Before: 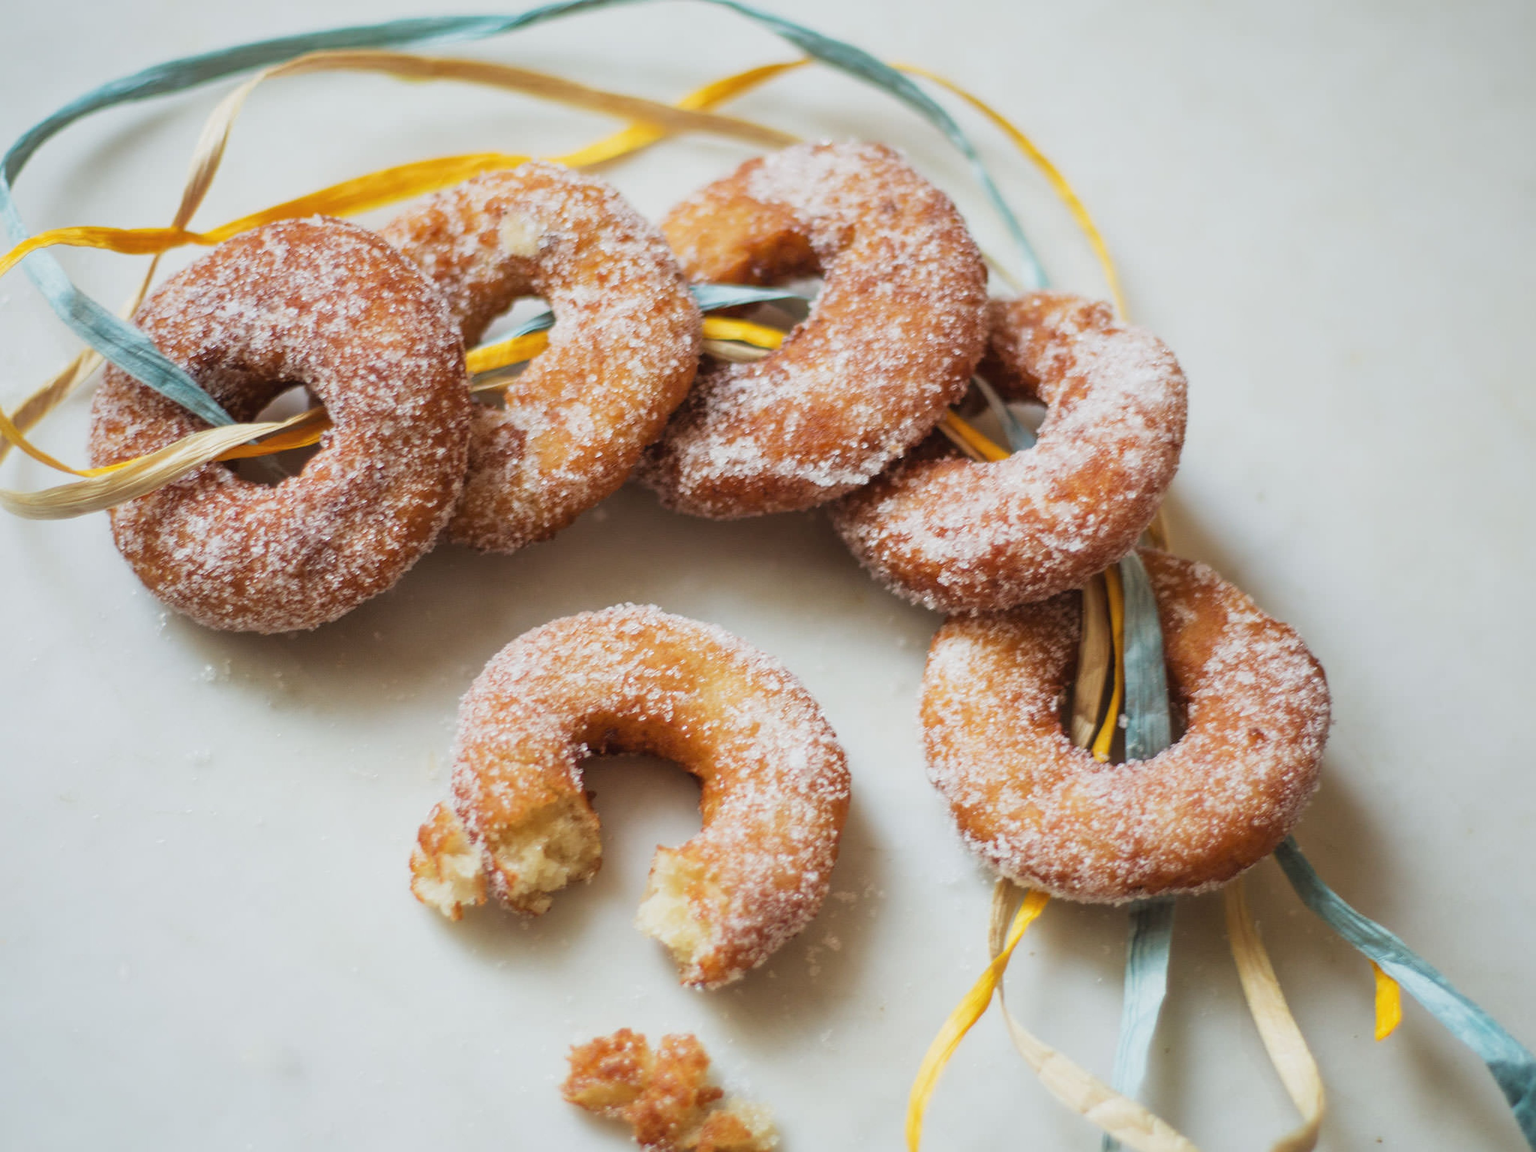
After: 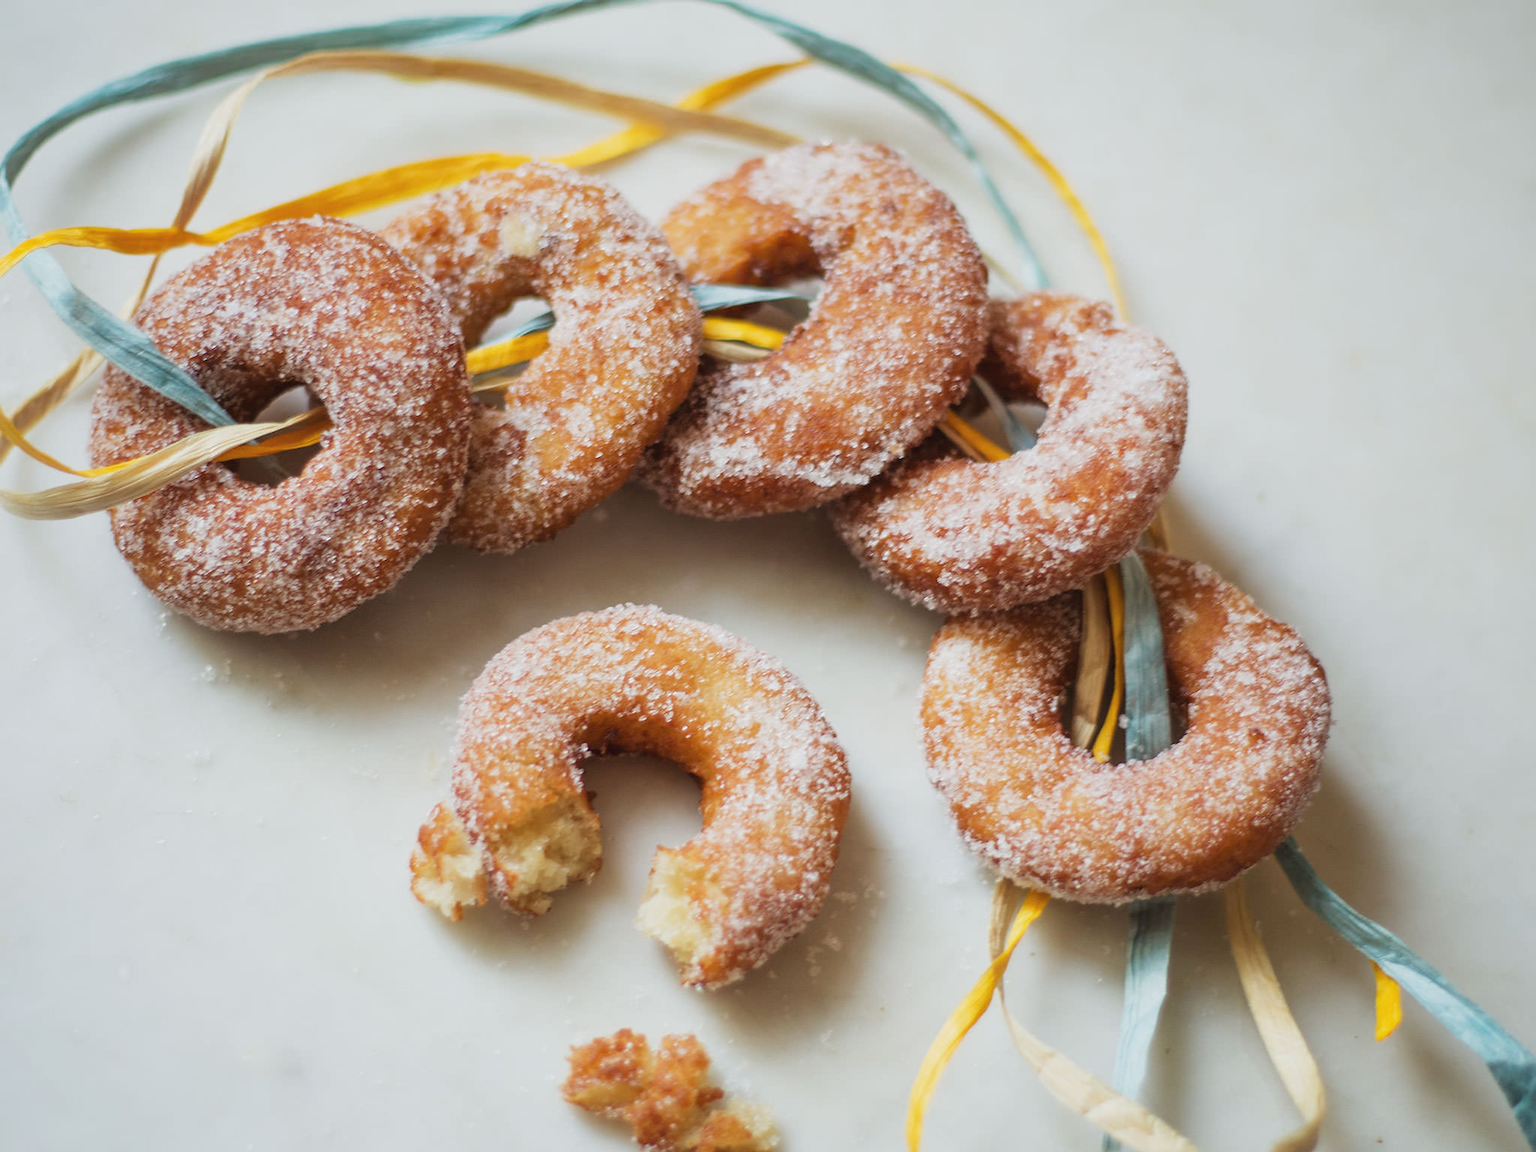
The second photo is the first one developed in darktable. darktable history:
sharpen: radius 1.816, amount 0.399, threshold 1.164
